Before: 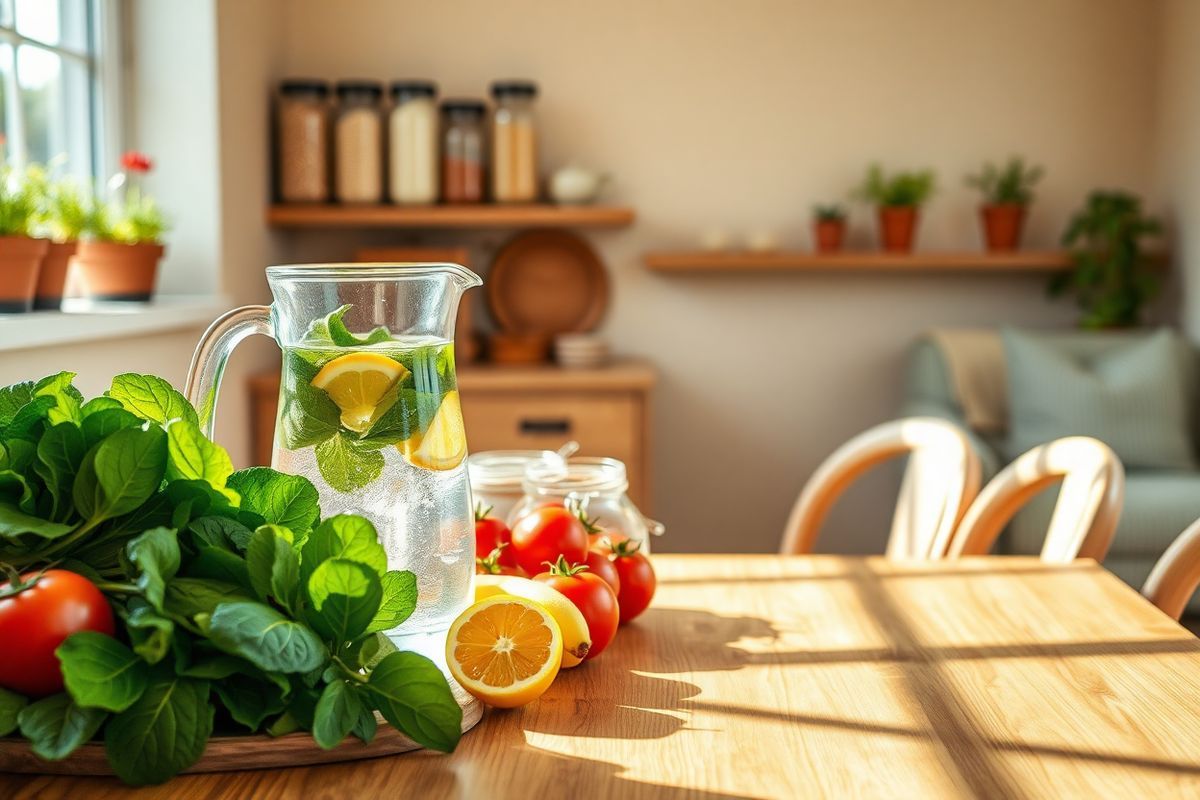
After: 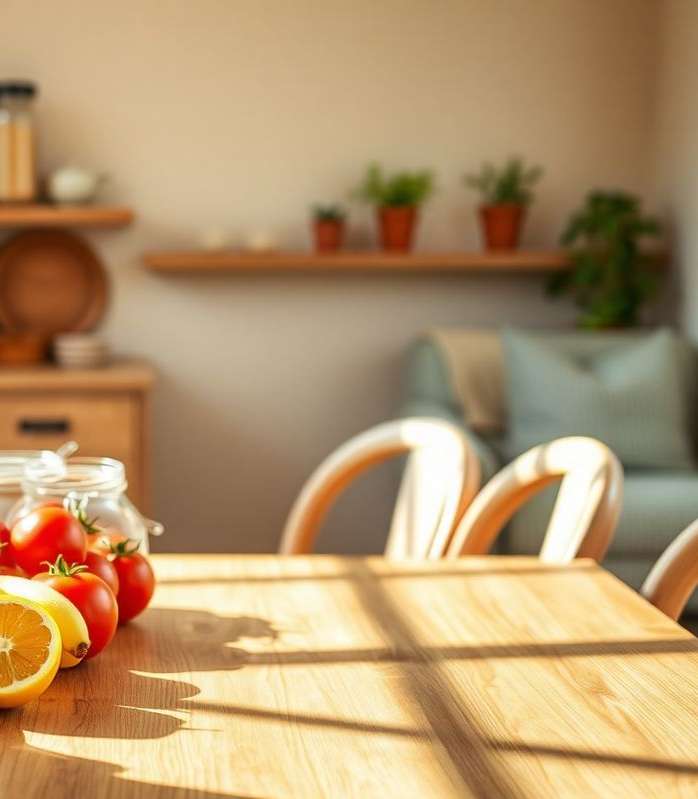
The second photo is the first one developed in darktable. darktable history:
crop: left 41.813%
